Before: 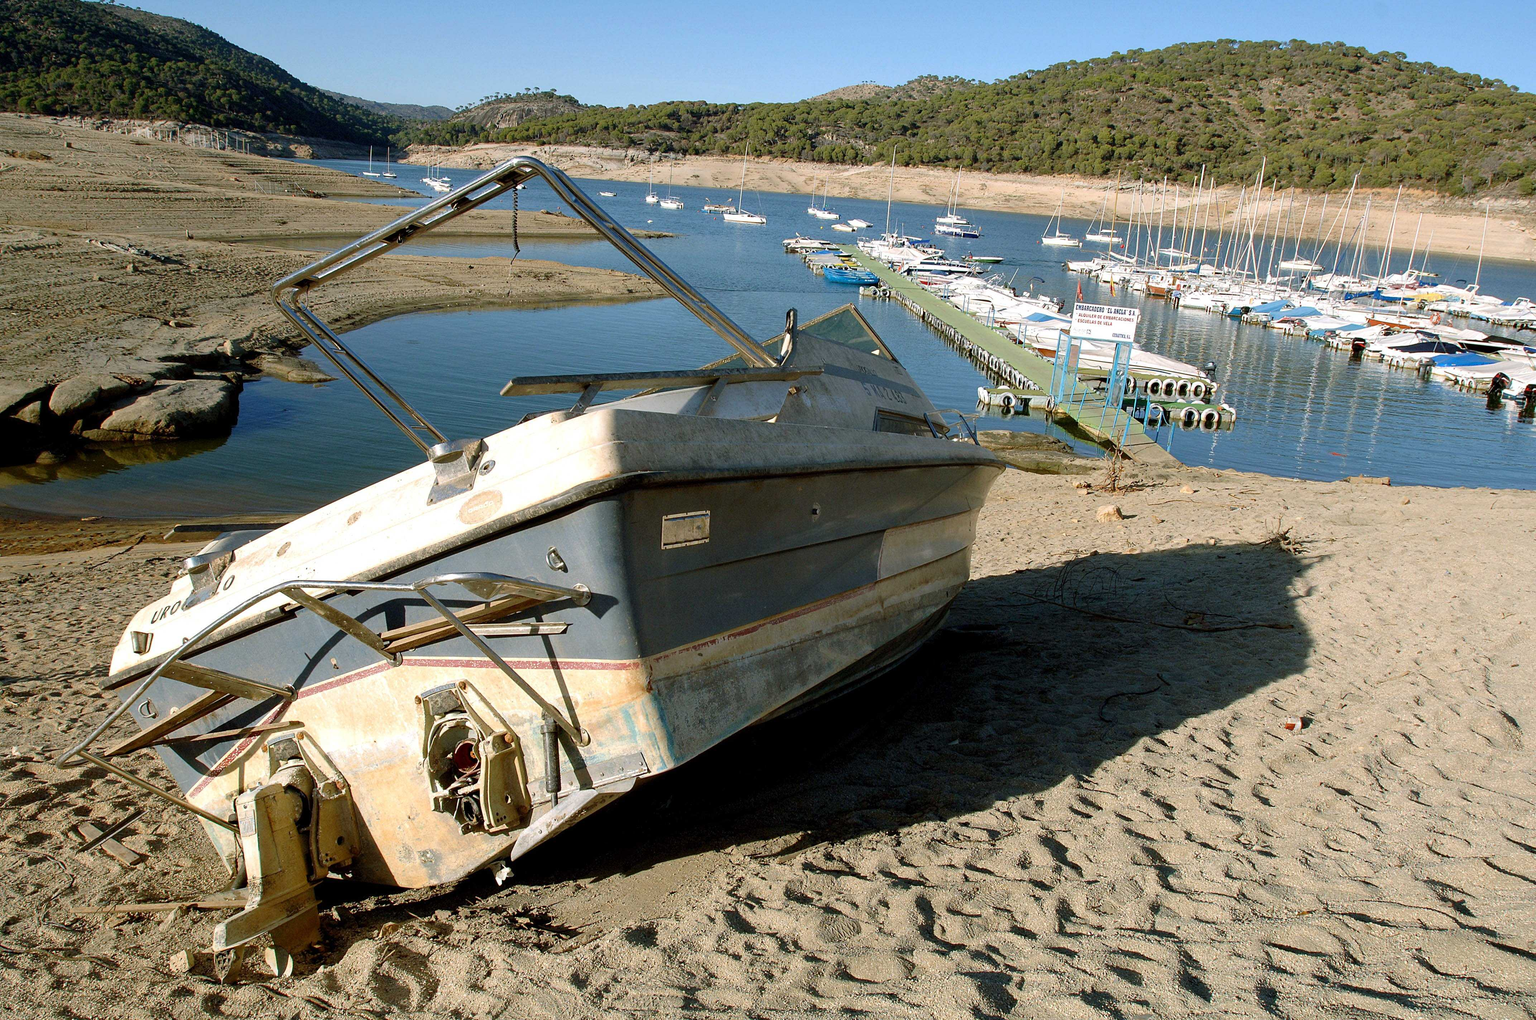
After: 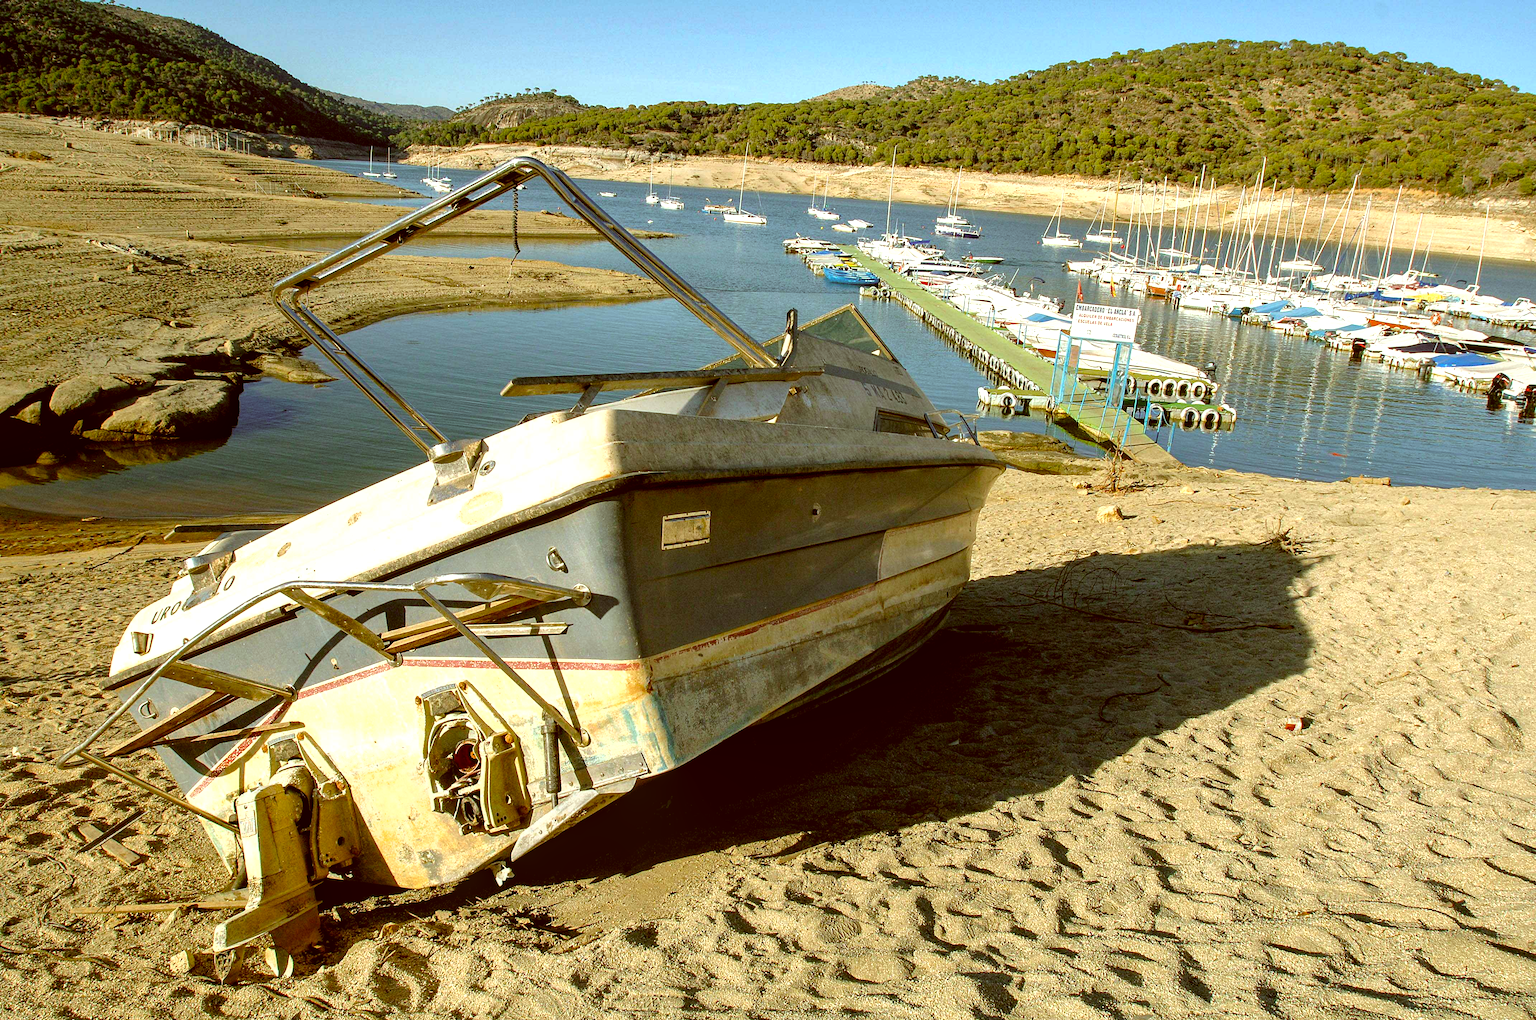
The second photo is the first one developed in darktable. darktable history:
color correction: highlights a* -5.16, highlights b* 9.8, shadows a* 9.82, shadows b* 24.66
color balance rgb: perceptual saturation grading › global saturation 19.391%
shadows and highlights: shadows 8.96, white point adjustment 1.02, highlights -38.68
local contrast: on, module defaults
exposure: black level correction 0.001, exposure 0.498 EV, compensate exposure bias true, compensate highlight preservation false
